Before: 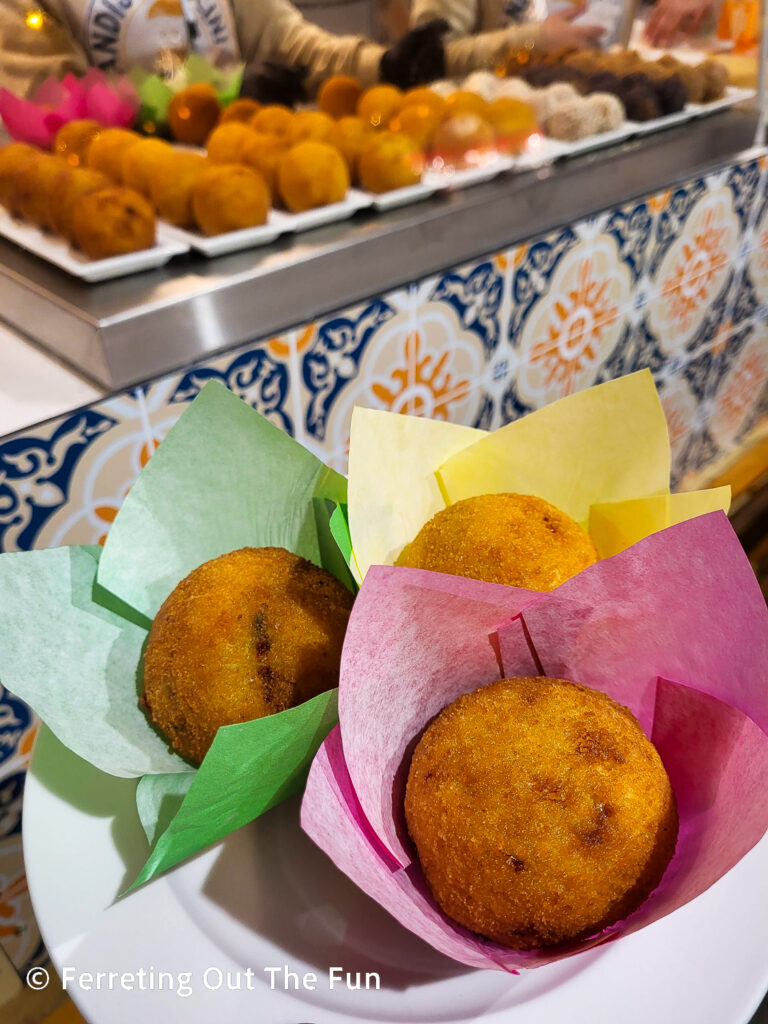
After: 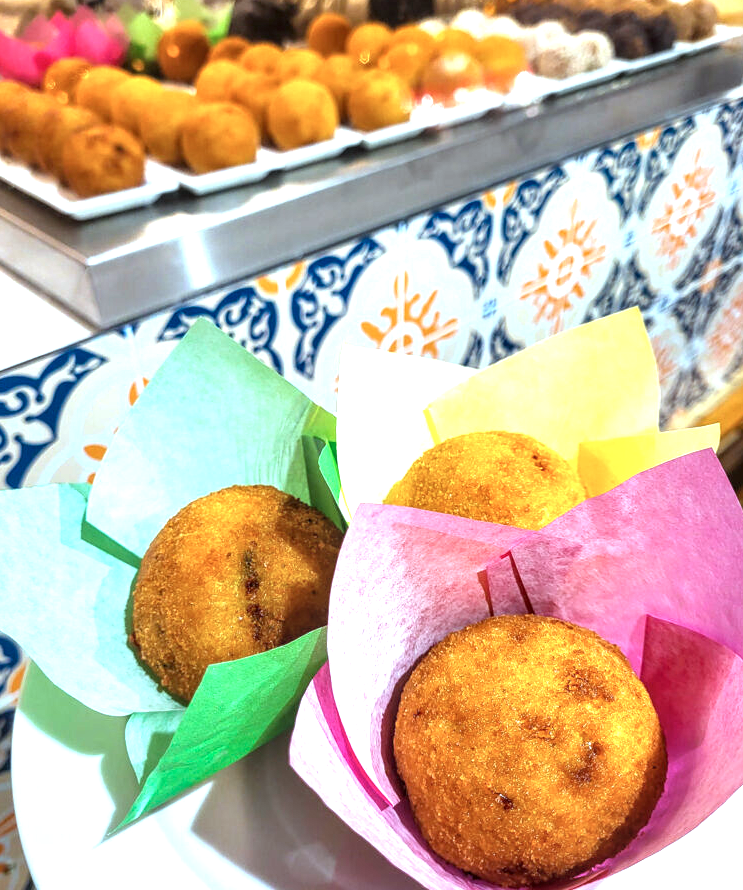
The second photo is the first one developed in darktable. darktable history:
color correction: highlights a* -11.6, highlights b* -15.71
crop: left 1.471%, top 6.102%, right 1.713%, bottom 6.983%
exposure: exposure 1.162 EV, compensate highlight preservation false
local contrast: on, module defaults
